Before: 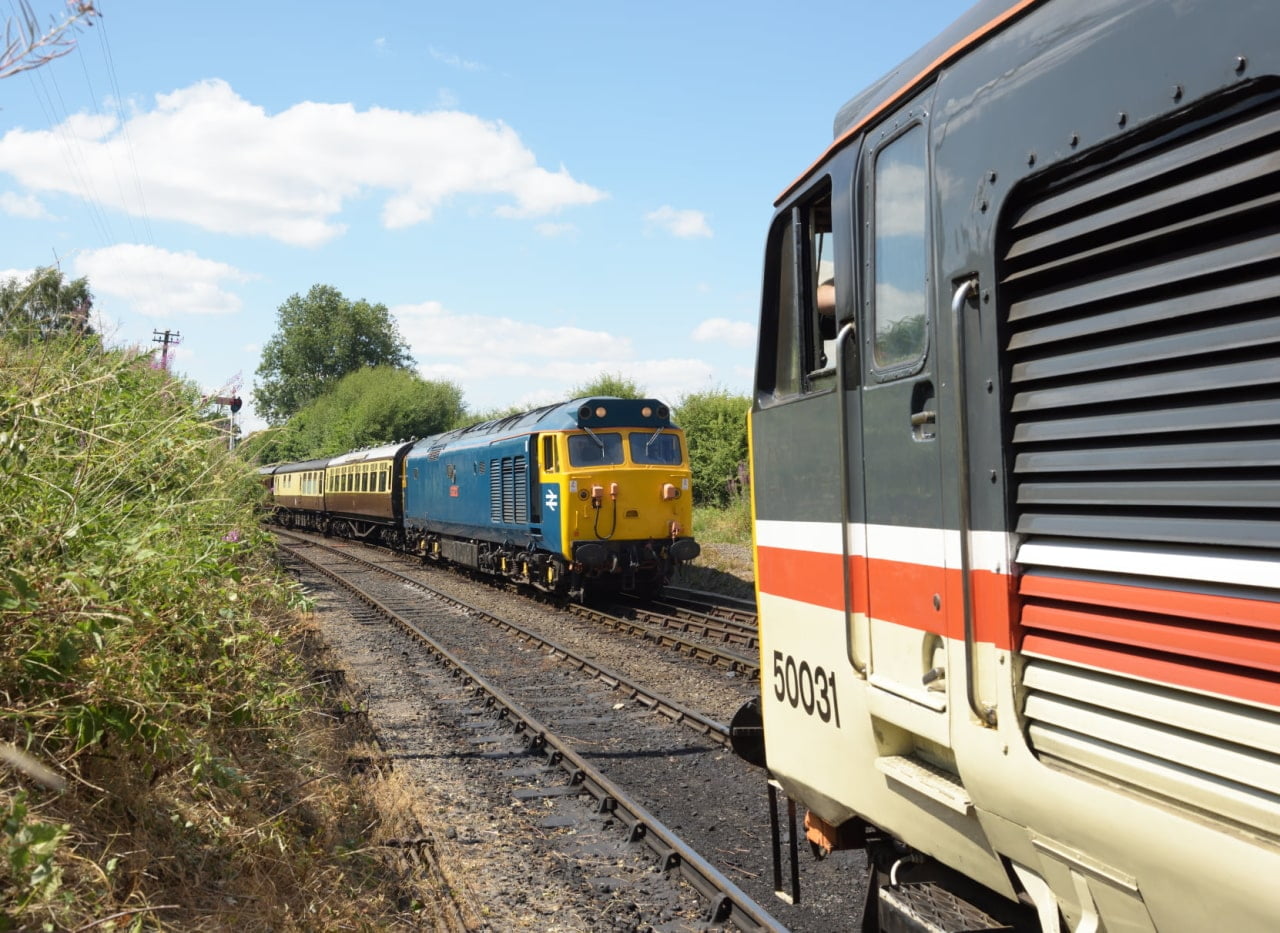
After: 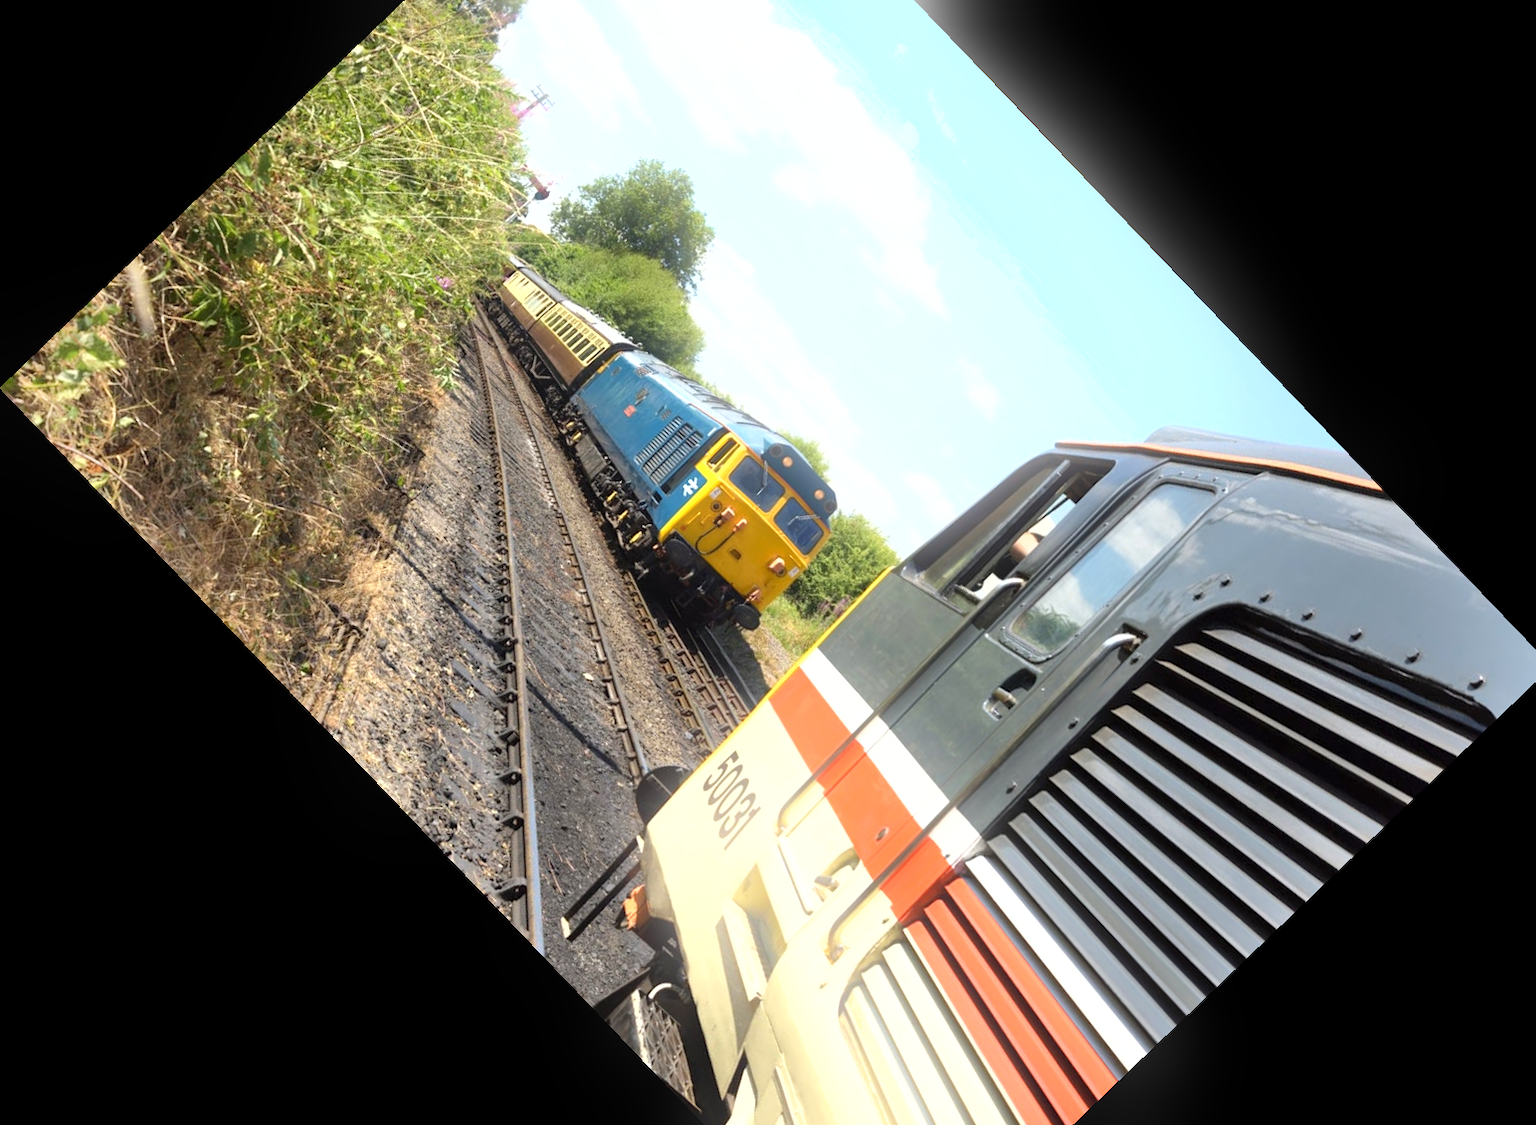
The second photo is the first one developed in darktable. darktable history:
exposure: exposure 0.669 EV, compensate highlight preservation false
crop and rotate: angle -46.26°, top 16.234%, right 0.912%, bottom 11.704%
bloom: size 9%, threshold 100%, strength 7%
shadows and highlights: low approximation 0.01, soften with gaussian
